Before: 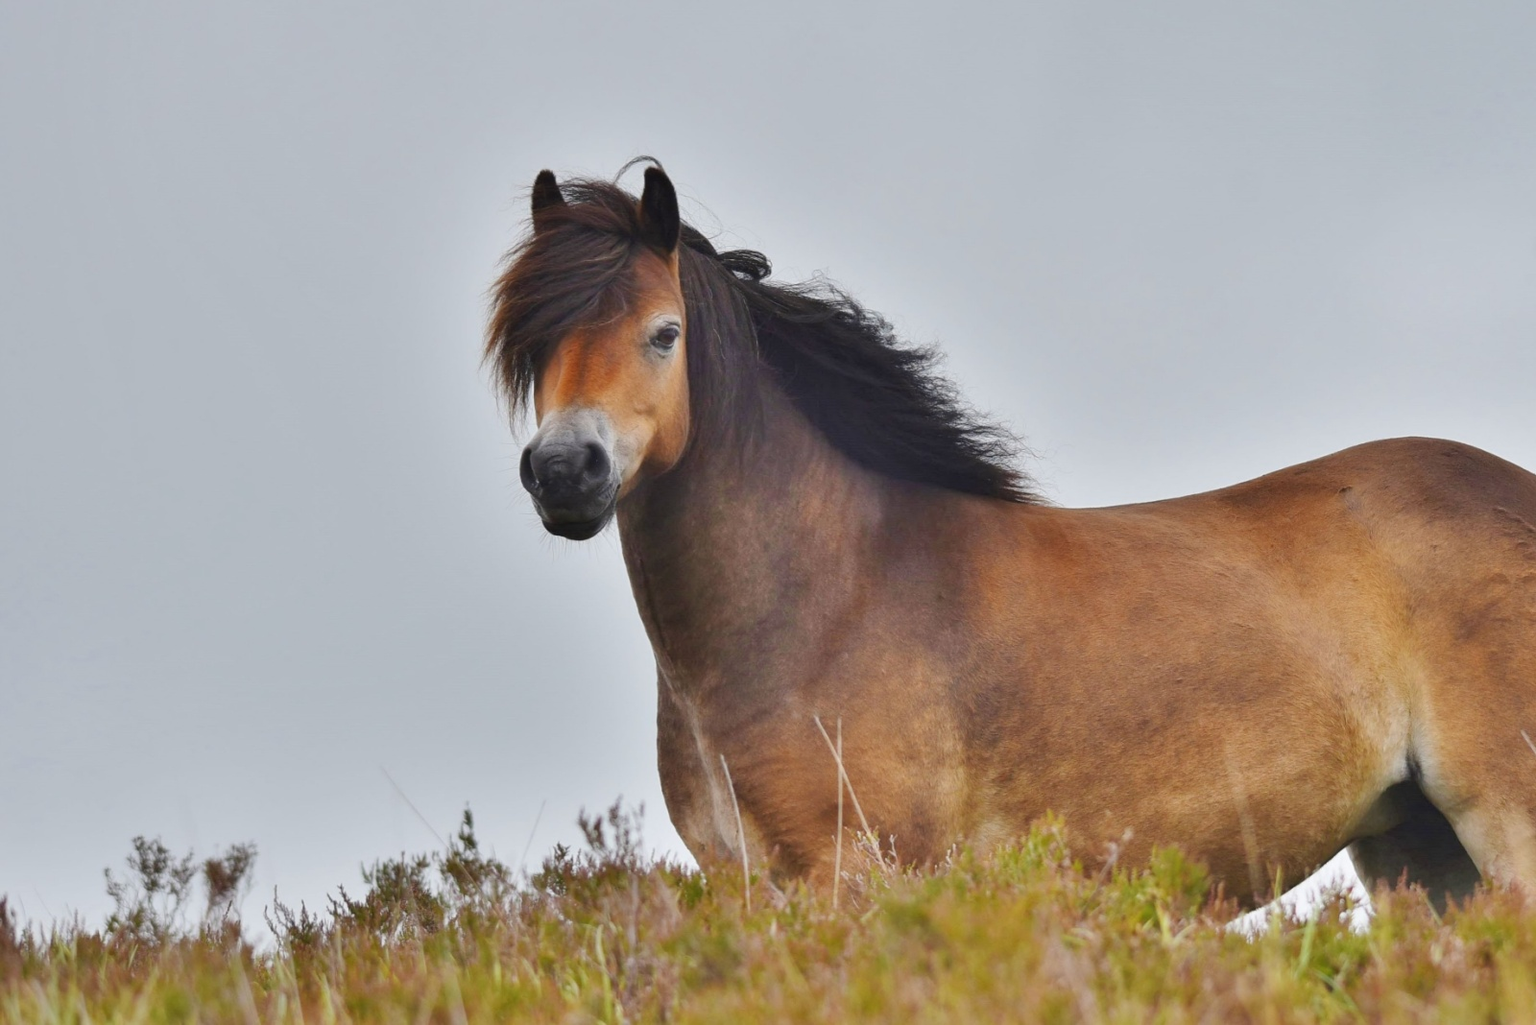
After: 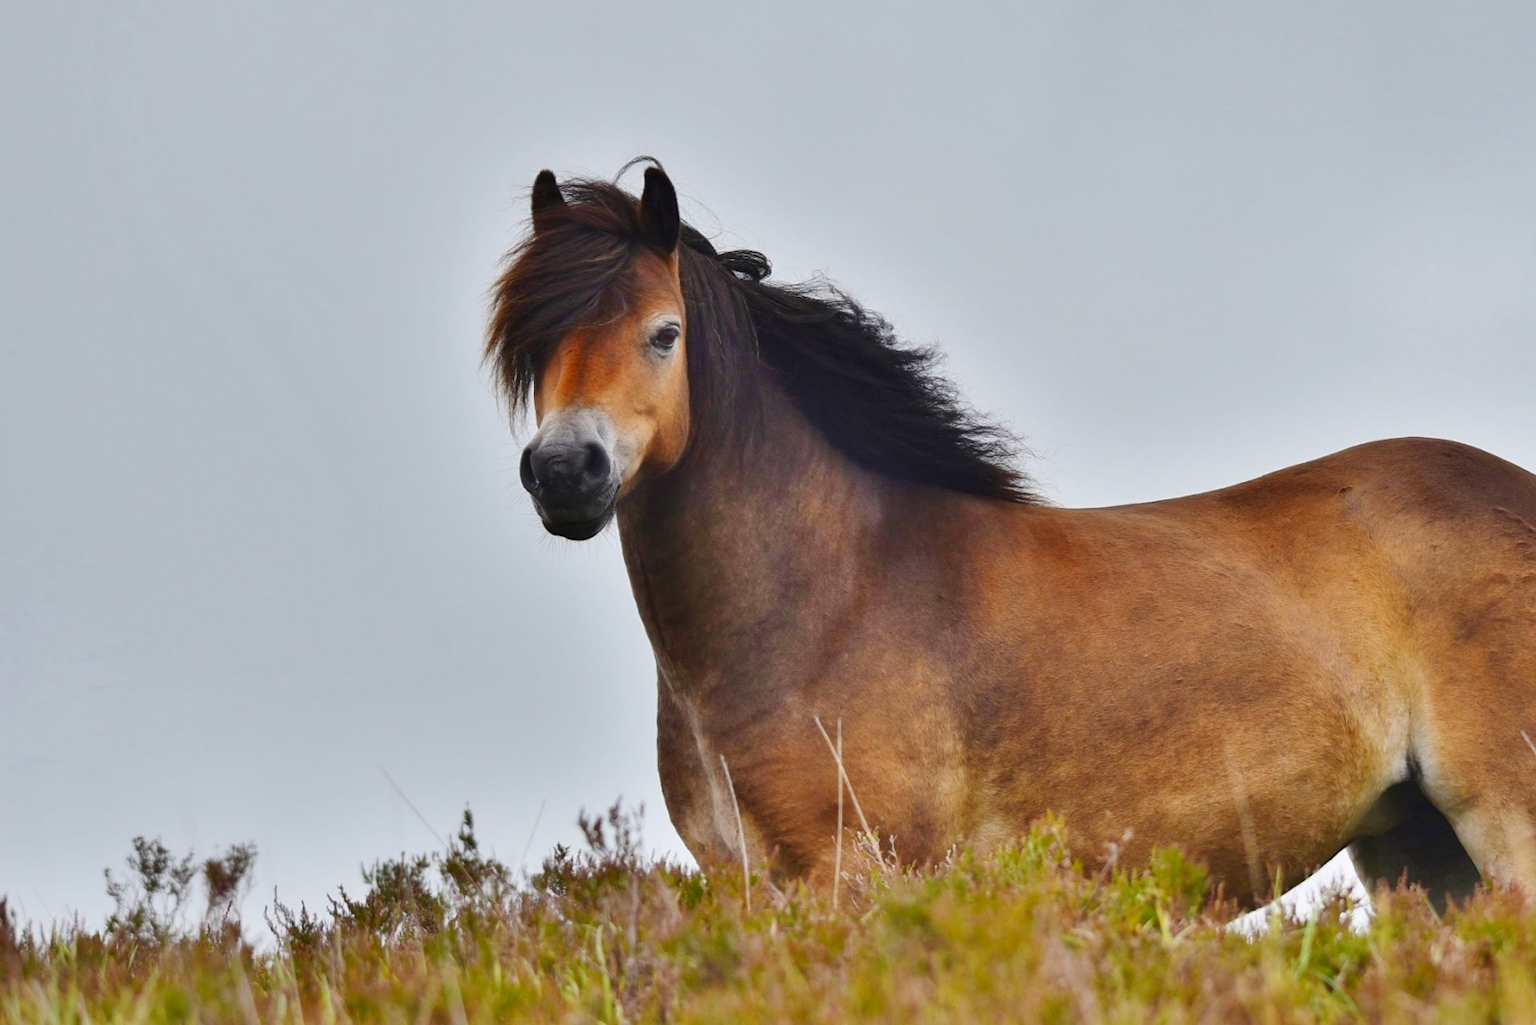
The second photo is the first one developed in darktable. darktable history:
contrast brightness saturation: contrast 0.13, brightness -0.049, saturation 0.165
